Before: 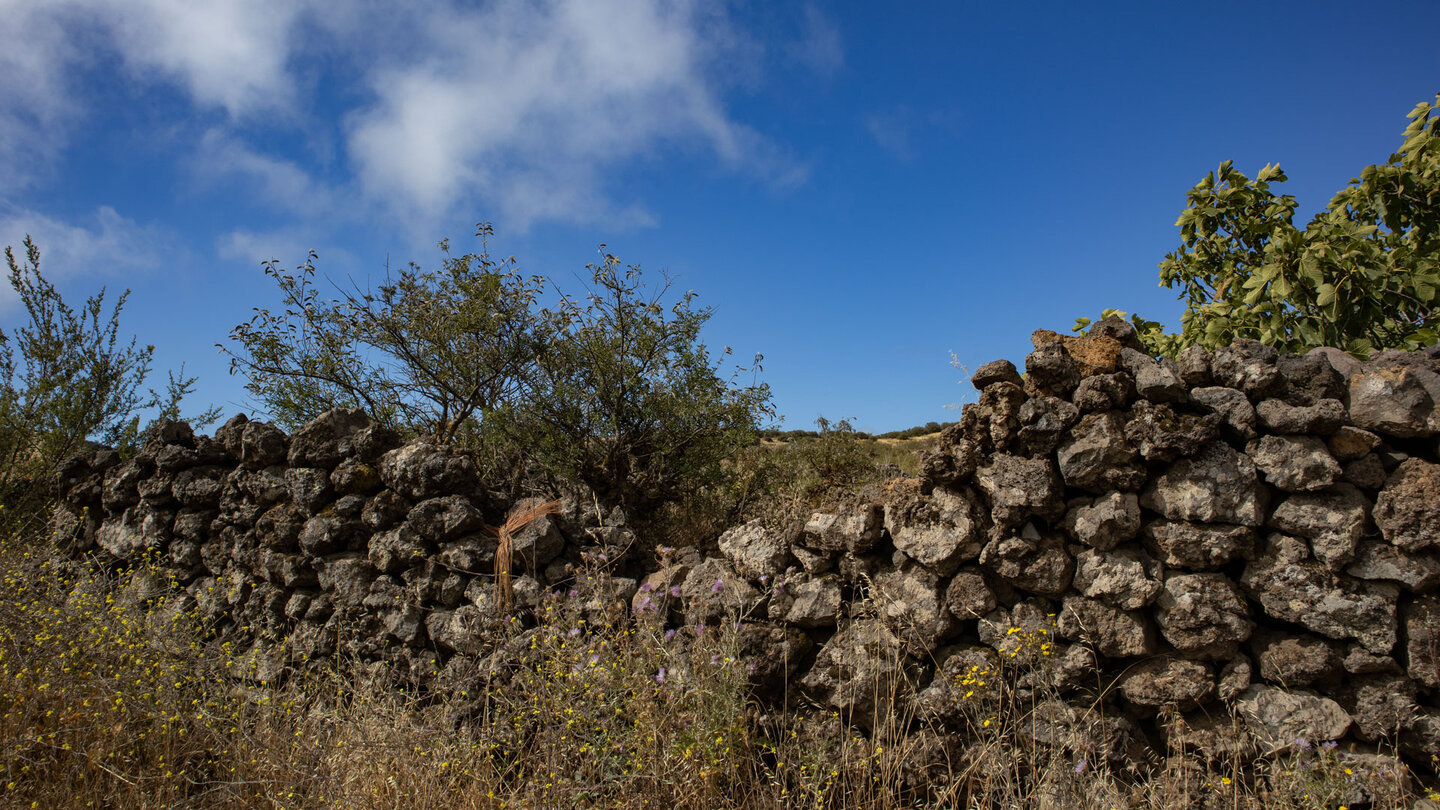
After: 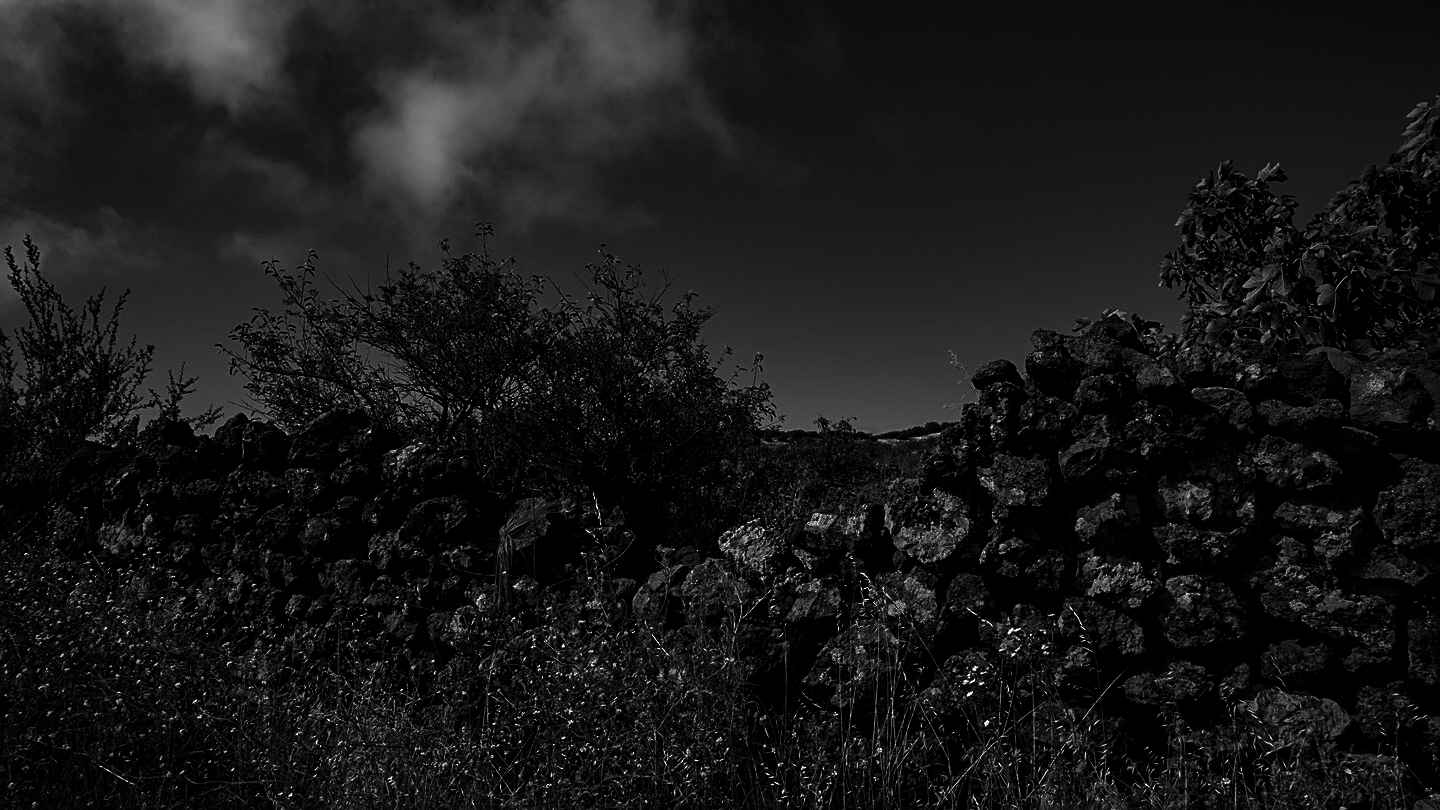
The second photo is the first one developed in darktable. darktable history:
sharpen: on, module defaults
contrast brightness saturation: contrast 0.024, brightness -0.987, saturation -0.986
